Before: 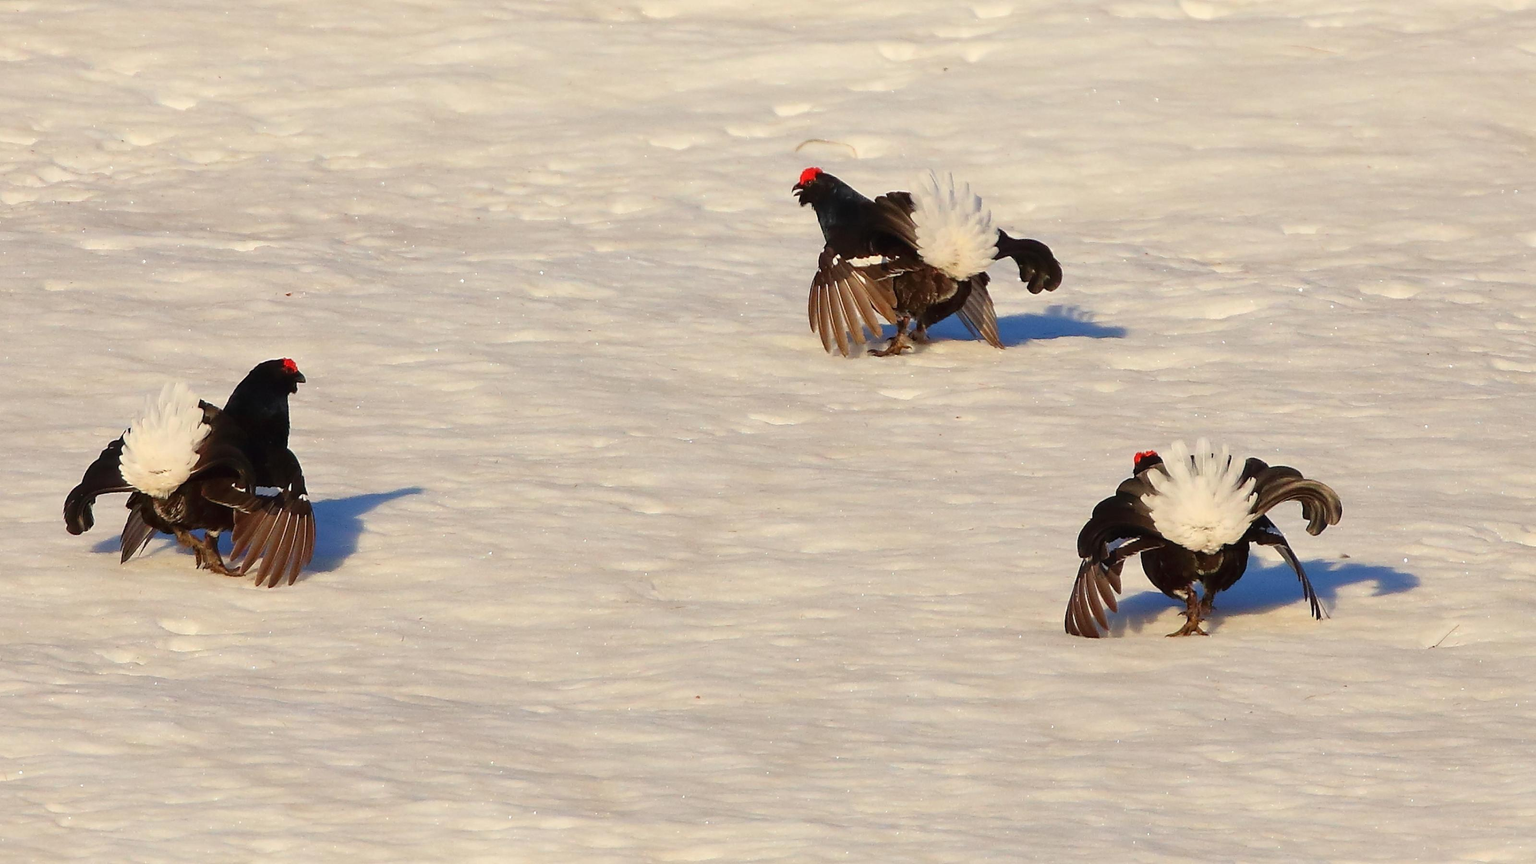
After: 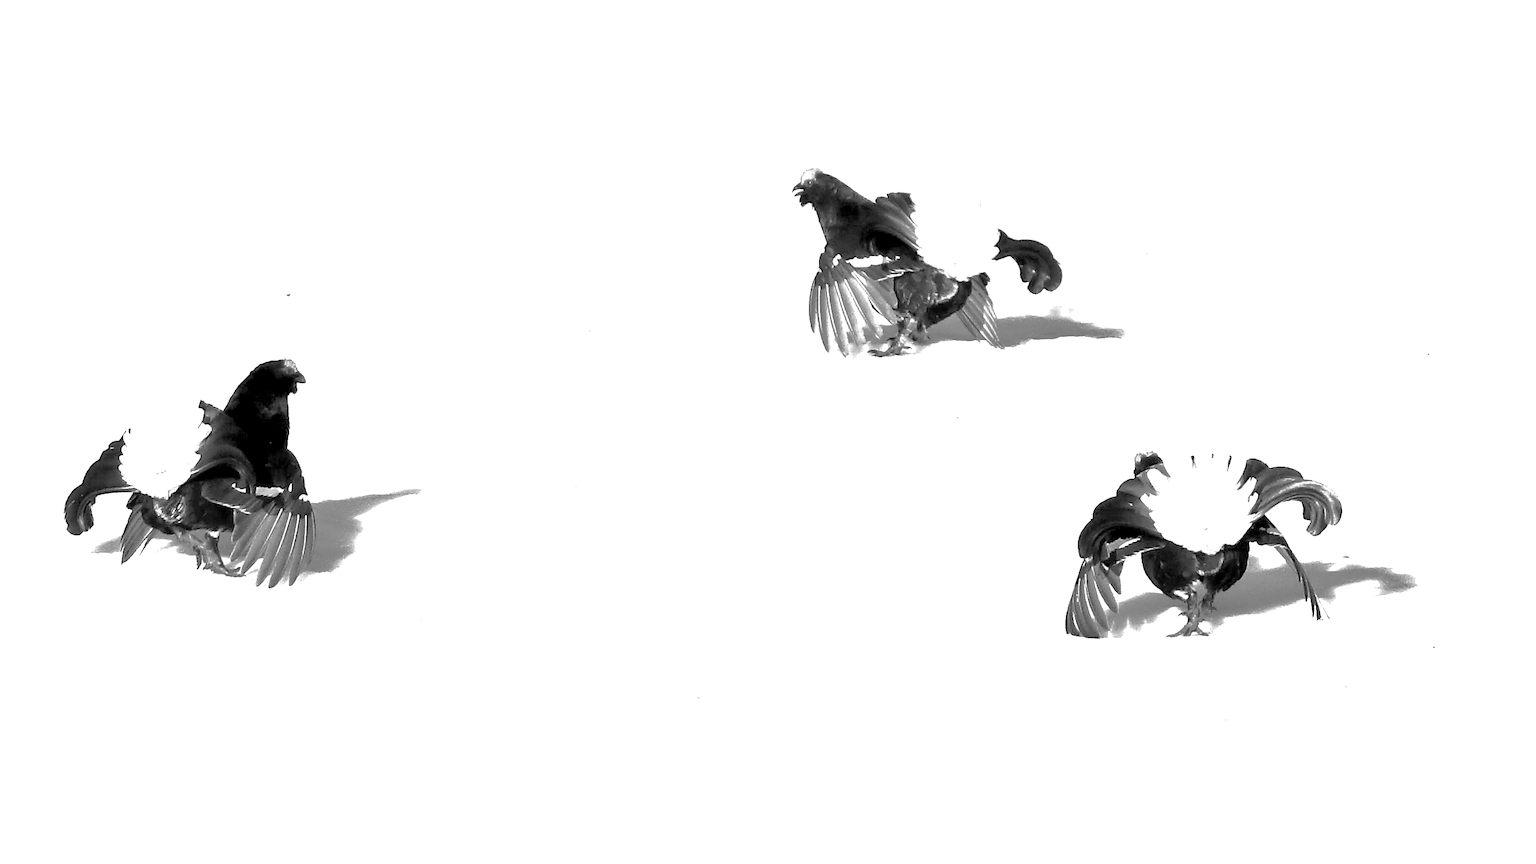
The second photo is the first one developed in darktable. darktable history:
exposure: black level correction 0.005, exposure 2.082 EV, compensate exposure bias true, compensate highlight preservation false
color calibration: output gray [0.714, 0.278, 0, 0], illuminant as shot in camera, x 0.369, y 0.376, temperature 4320.91 K, gamut compression 0.999
shadows and highlights: on, module defaults
